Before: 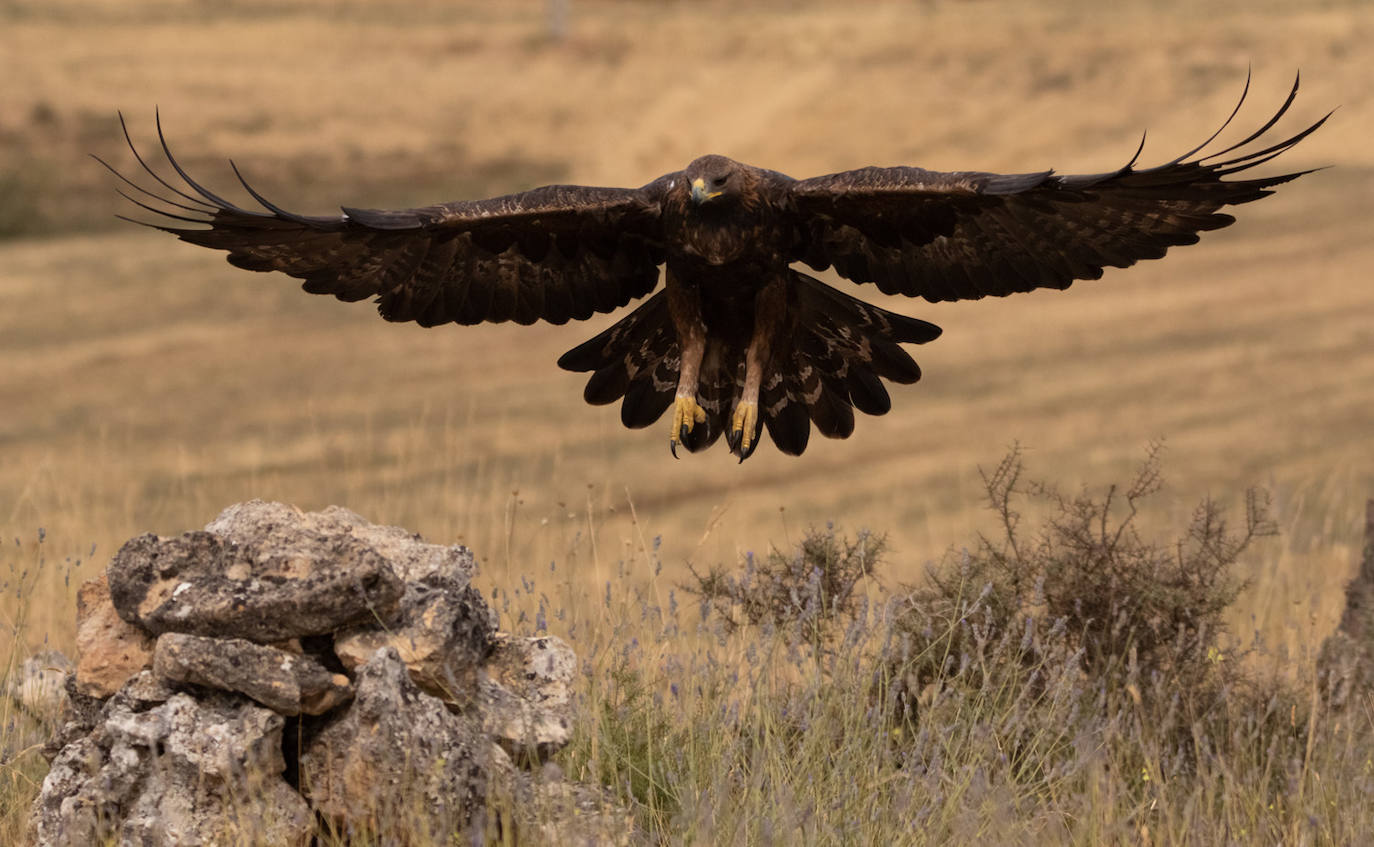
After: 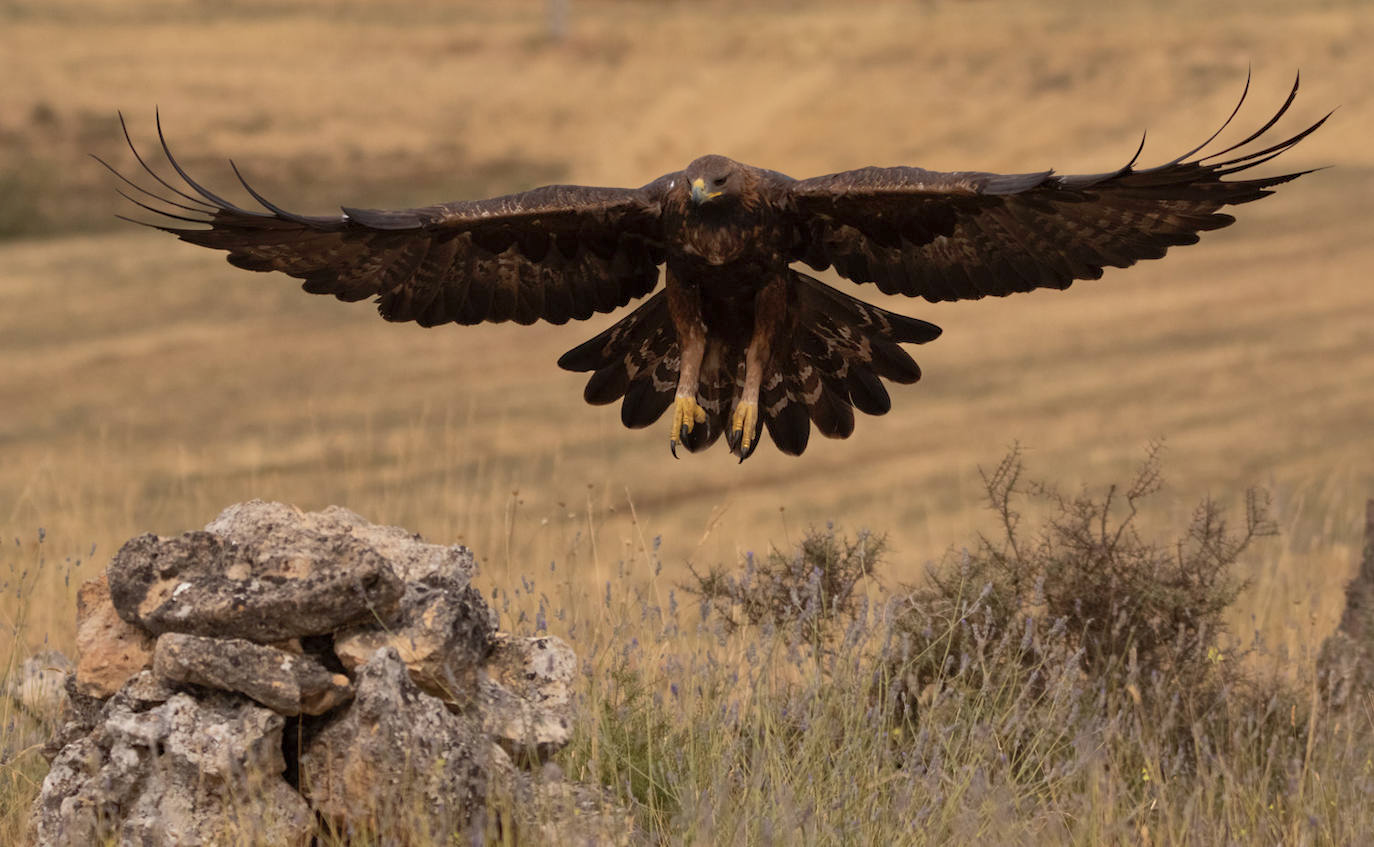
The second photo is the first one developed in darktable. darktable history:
shadows and highlights: on, module defaults
sharpen: radius 5.354, amount 0.314, threshold 26.23
